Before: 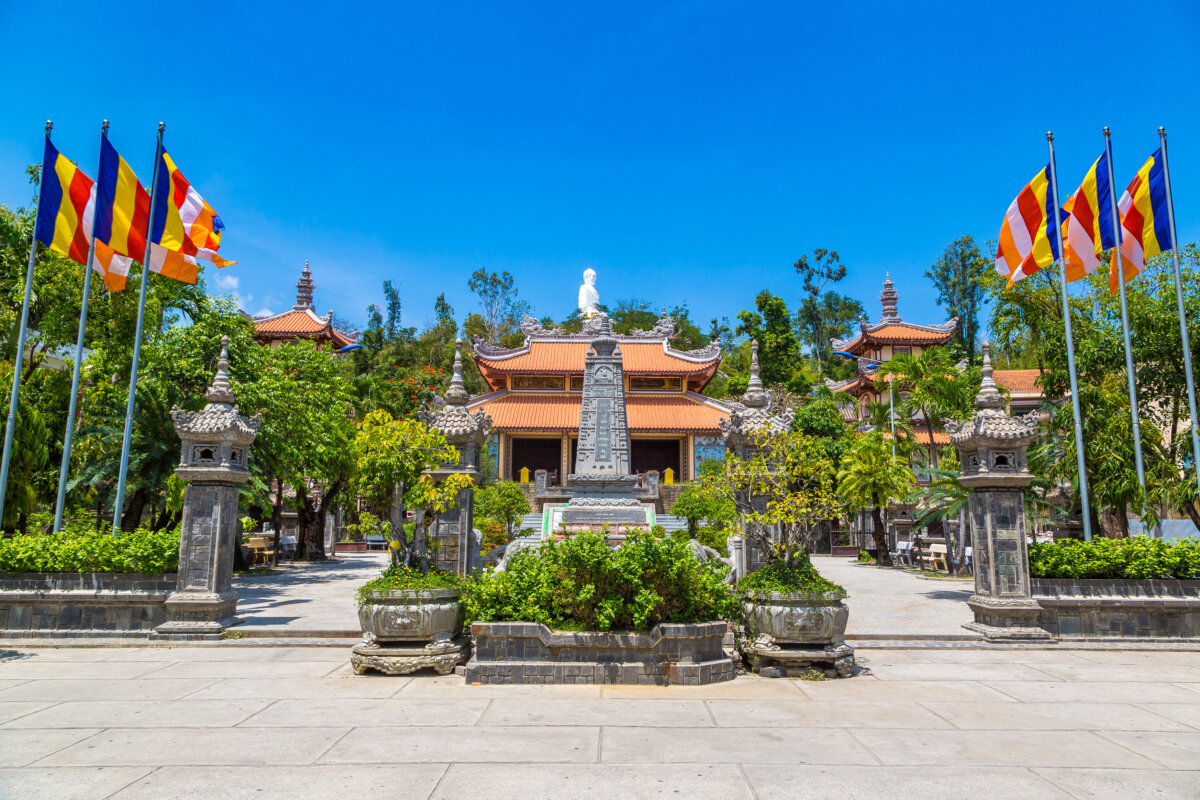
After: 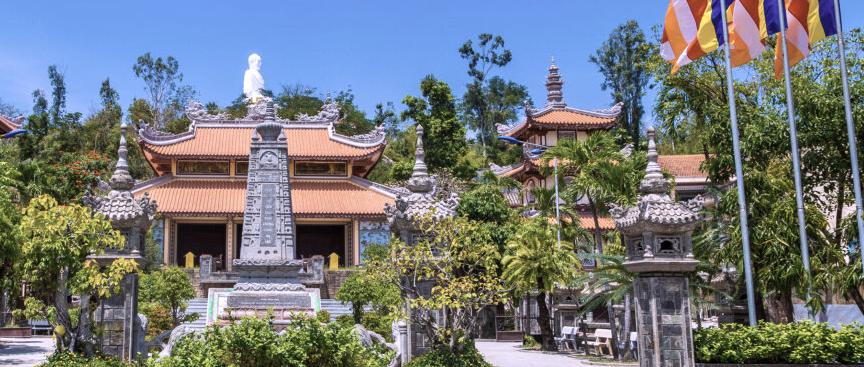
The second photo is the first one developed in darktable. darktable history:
shadows and highlights: shadows -70, highlights 35, soften with gaussian
white balance: red 1.042, blue 1.17
contrast brightness saturation: contrast 0.1, saturation -0.36
crop and rotate: left 27.938%, top 27.046%, bottom 27.046%
